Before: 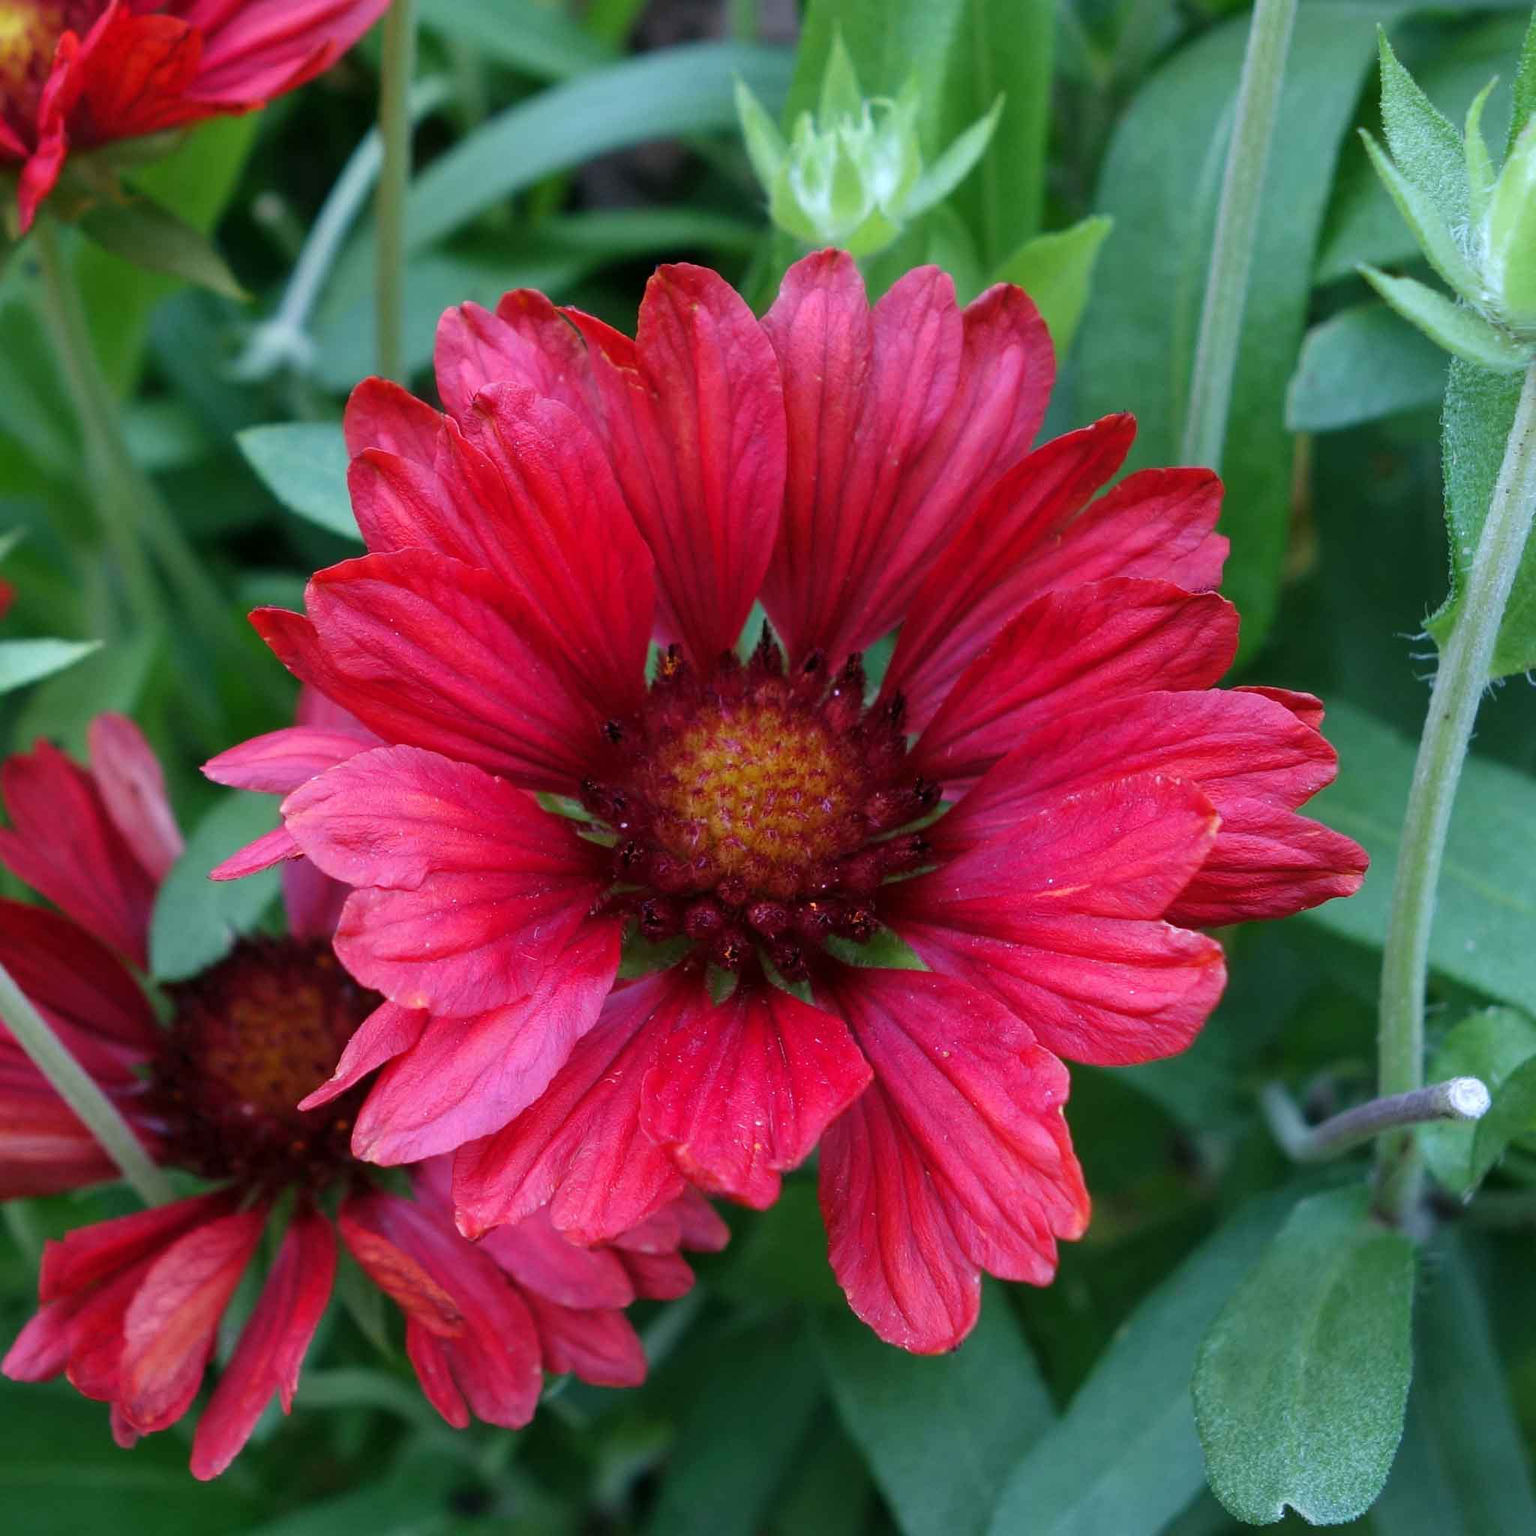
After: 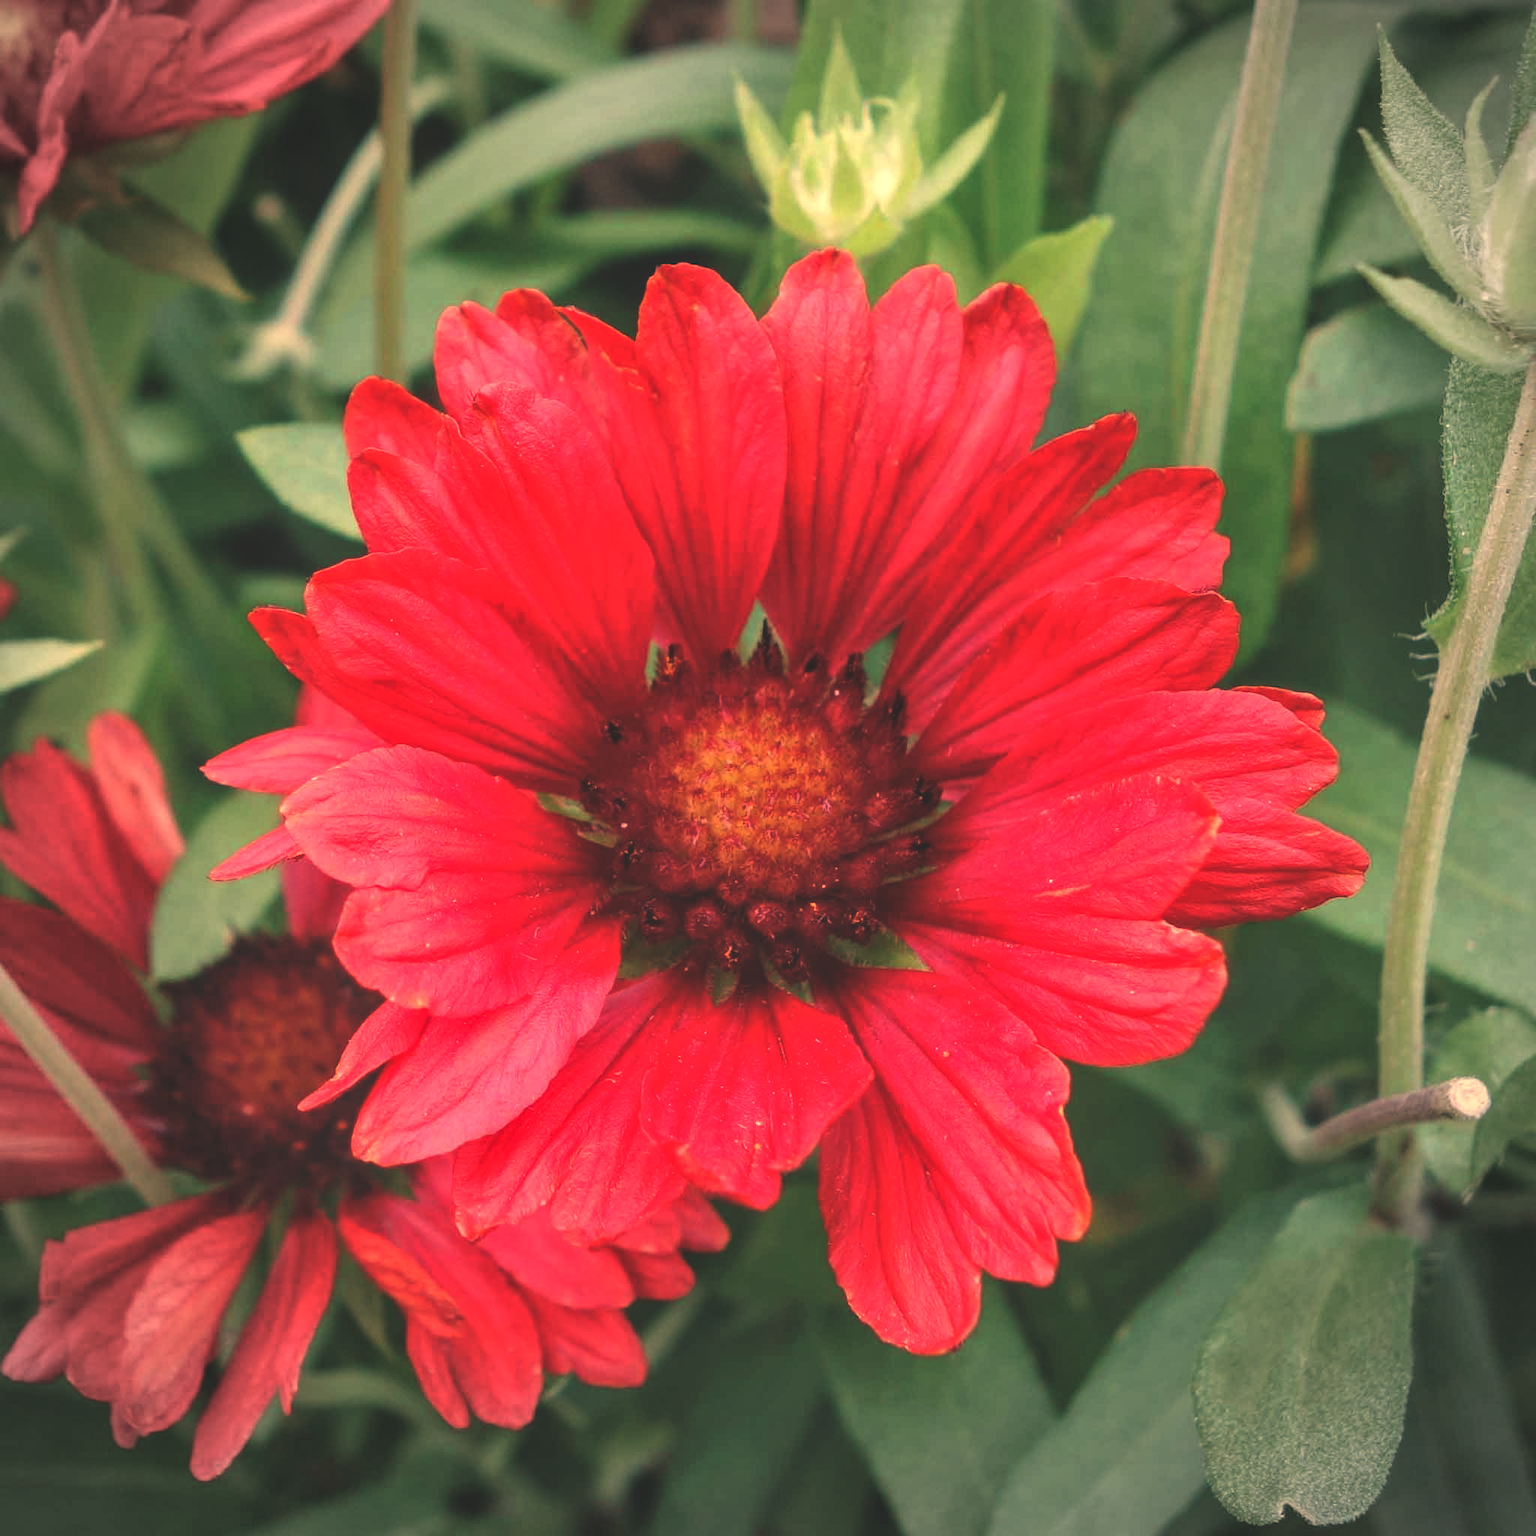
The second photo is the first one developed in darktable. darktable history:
color zones: curves: ch0 [(0.25, 0.5) (0.463, 0.627) (0.484, 0.637) (0.75, 0.5)]
local contrast: on, module defaults
shadows and highlights: shadows 37.27, highlights -28.18, soften with gaussian
white balance: red 1.467, blue 0.684
exposure: black level correction -0.028, compensate highlight preservation false
vignetting: fall-off start 79.88%
